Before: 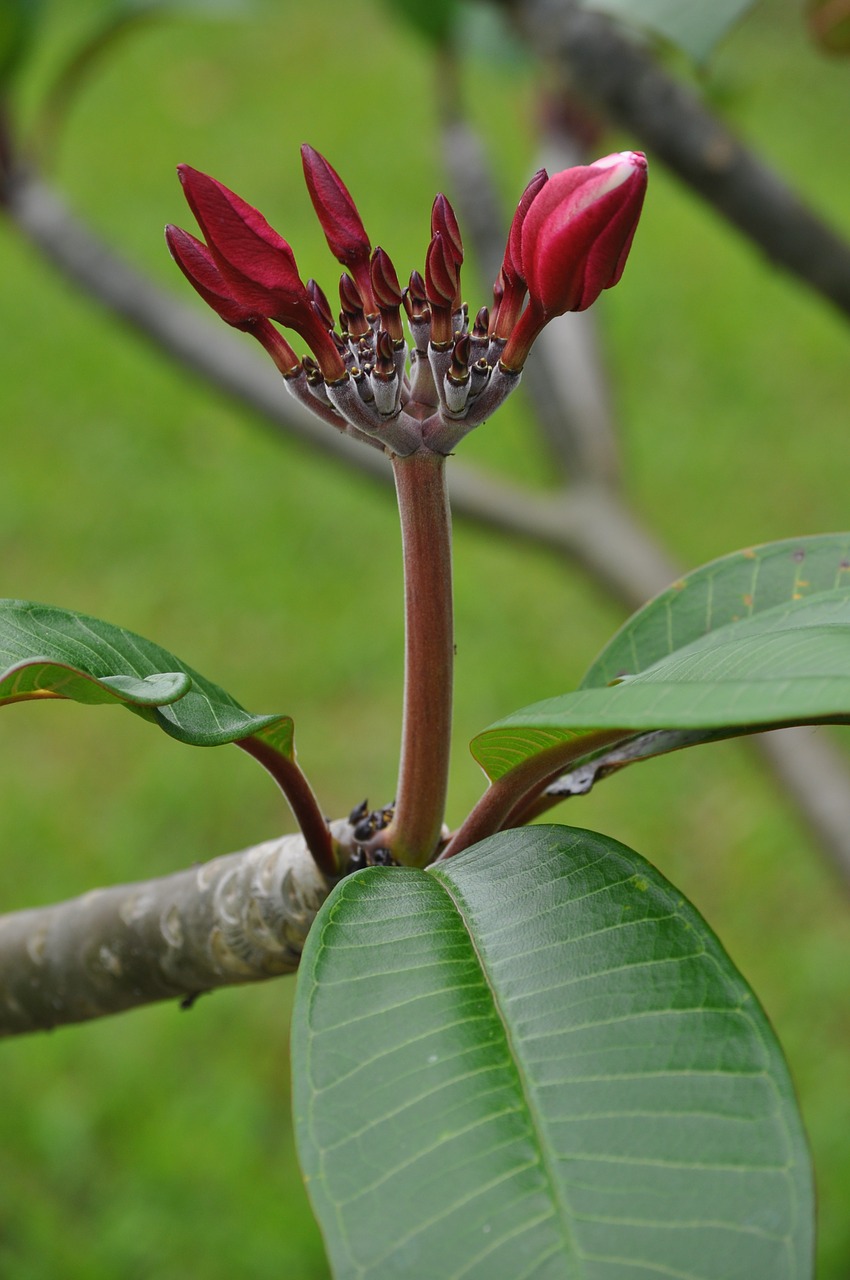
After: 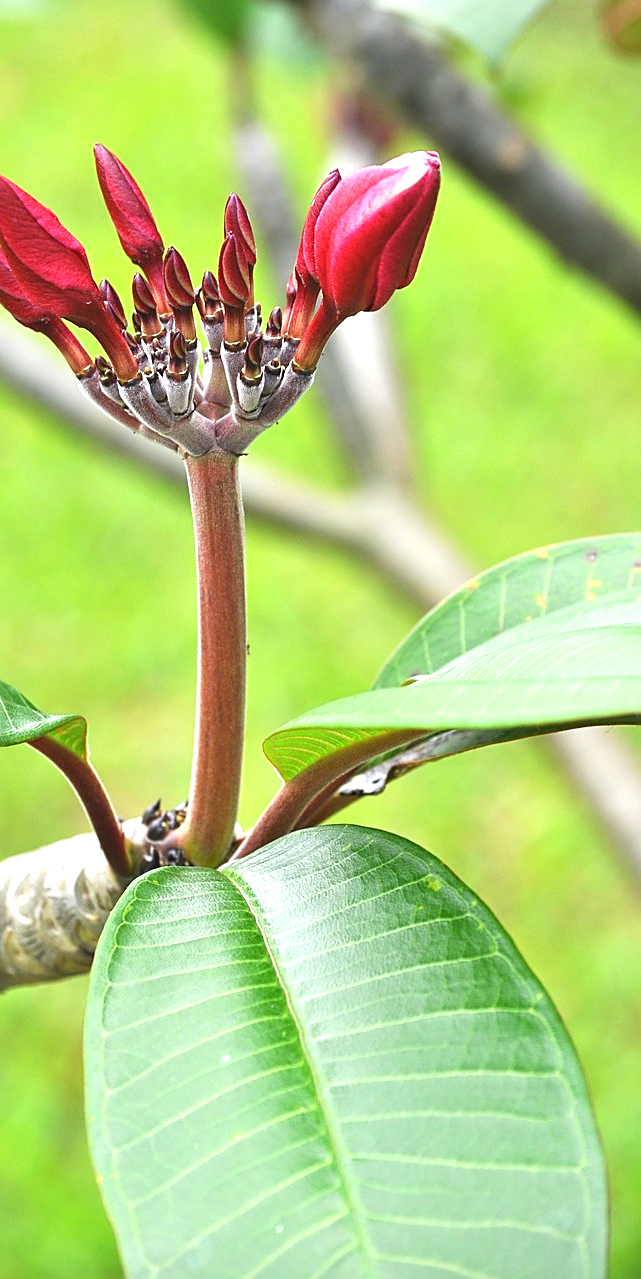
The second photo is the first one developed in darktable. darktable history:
sharpen: on, module defaults
crop and rotate: left 24.477%
exposure: black level correction 0, exposure 1.663 EV, compensate exposure bias true, compensate highlight preservation false
